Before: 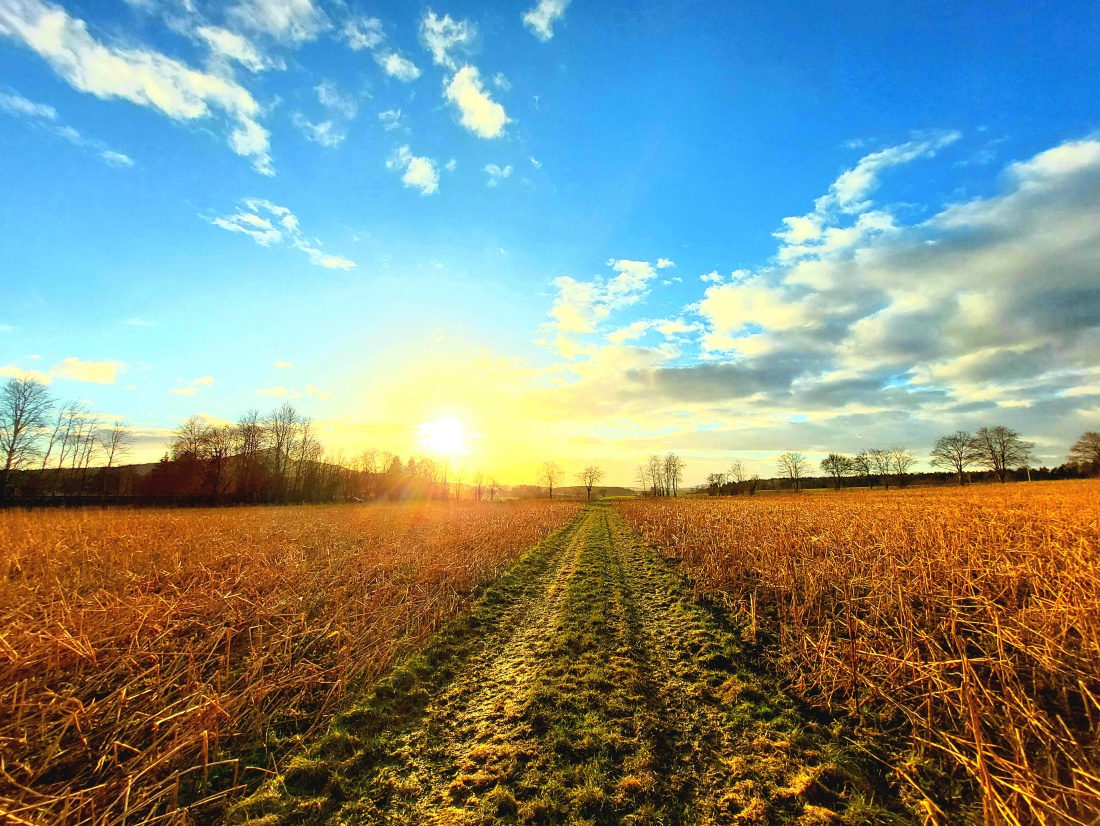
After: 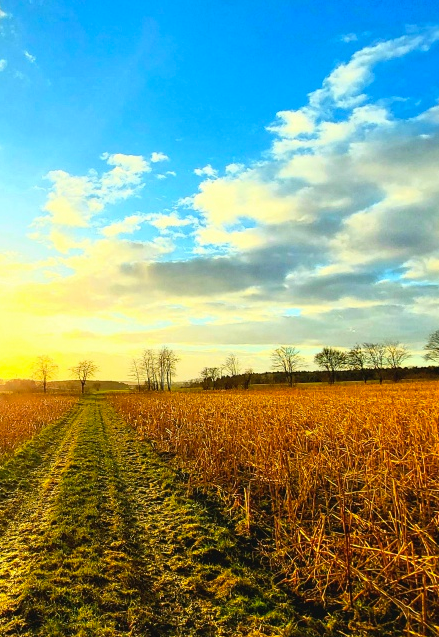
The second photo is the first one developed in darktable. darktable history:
crop: left 46.004%, top 12.901%, right 14.003%, bottom 9.898%
color balance rgb: shadows lift › luminance -5.353%, shadows lift › chroma 1.097%, shadows lift › hue 218.23°, perceptual saturation grading › global saturation 14.979%
